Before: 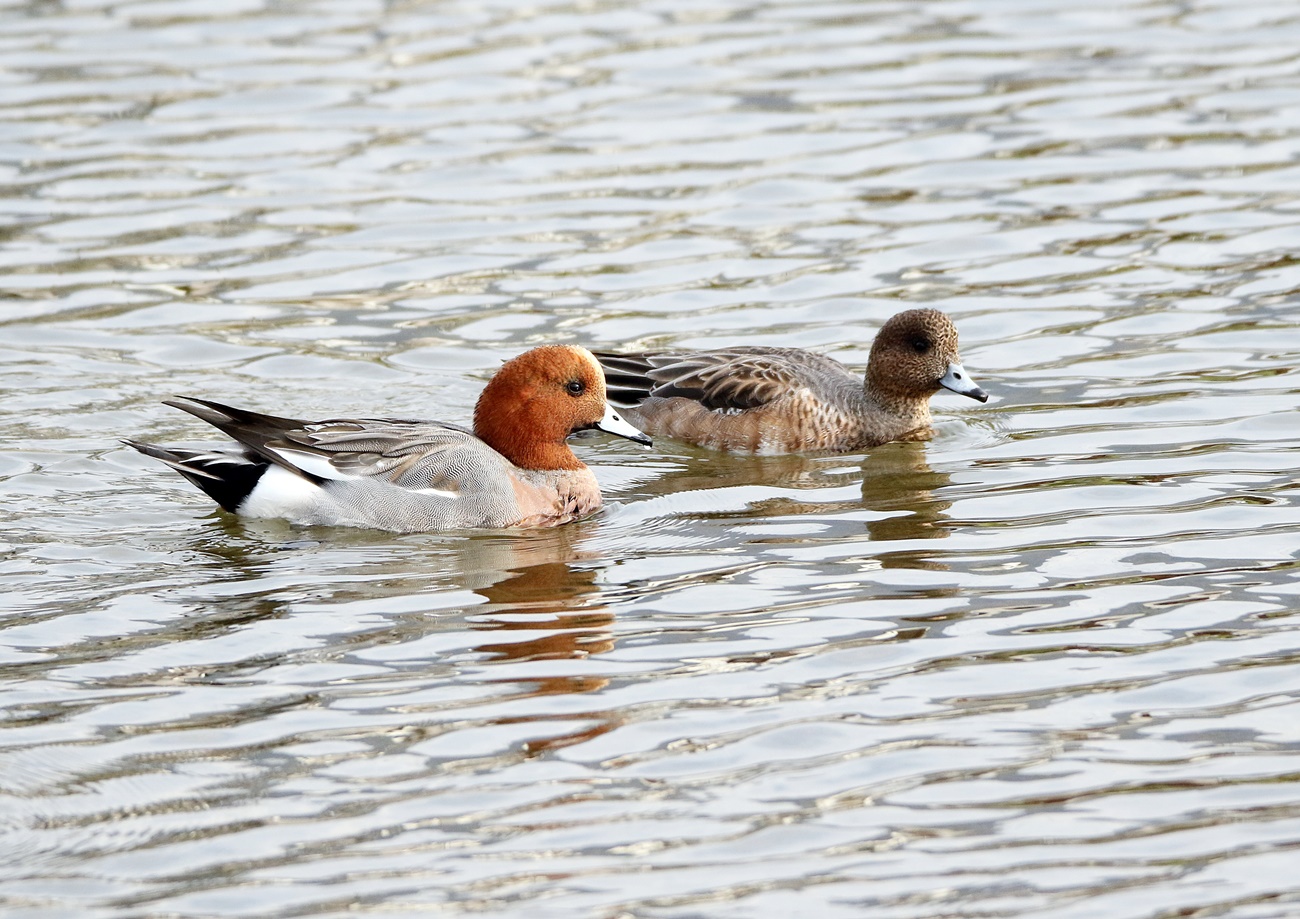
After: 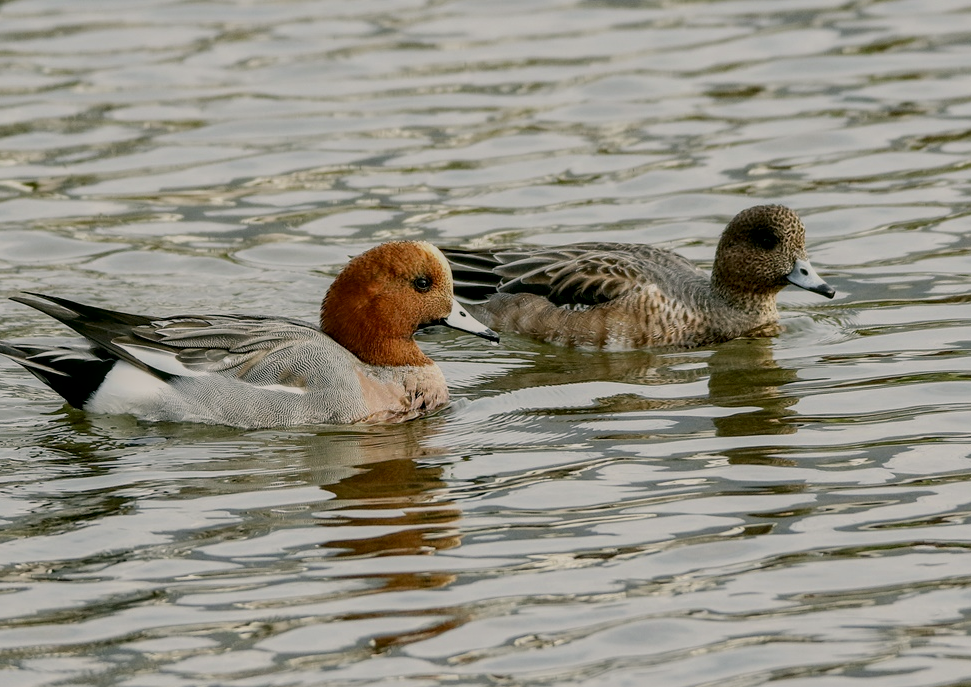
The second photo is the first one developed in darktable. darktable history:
color correction: highlights a* 4.02, highlights b* 4.98, shadows a* -7.55, shadows b* 4.98
local contrast: highlights 25%, detail 130%
exposure: exposure 1.16 EV, compensate exposure bias true, compensate highlight preservation false
crop and rotate: left 11.831%, top 11.346%, right 13.429%, bottom 13.899%
